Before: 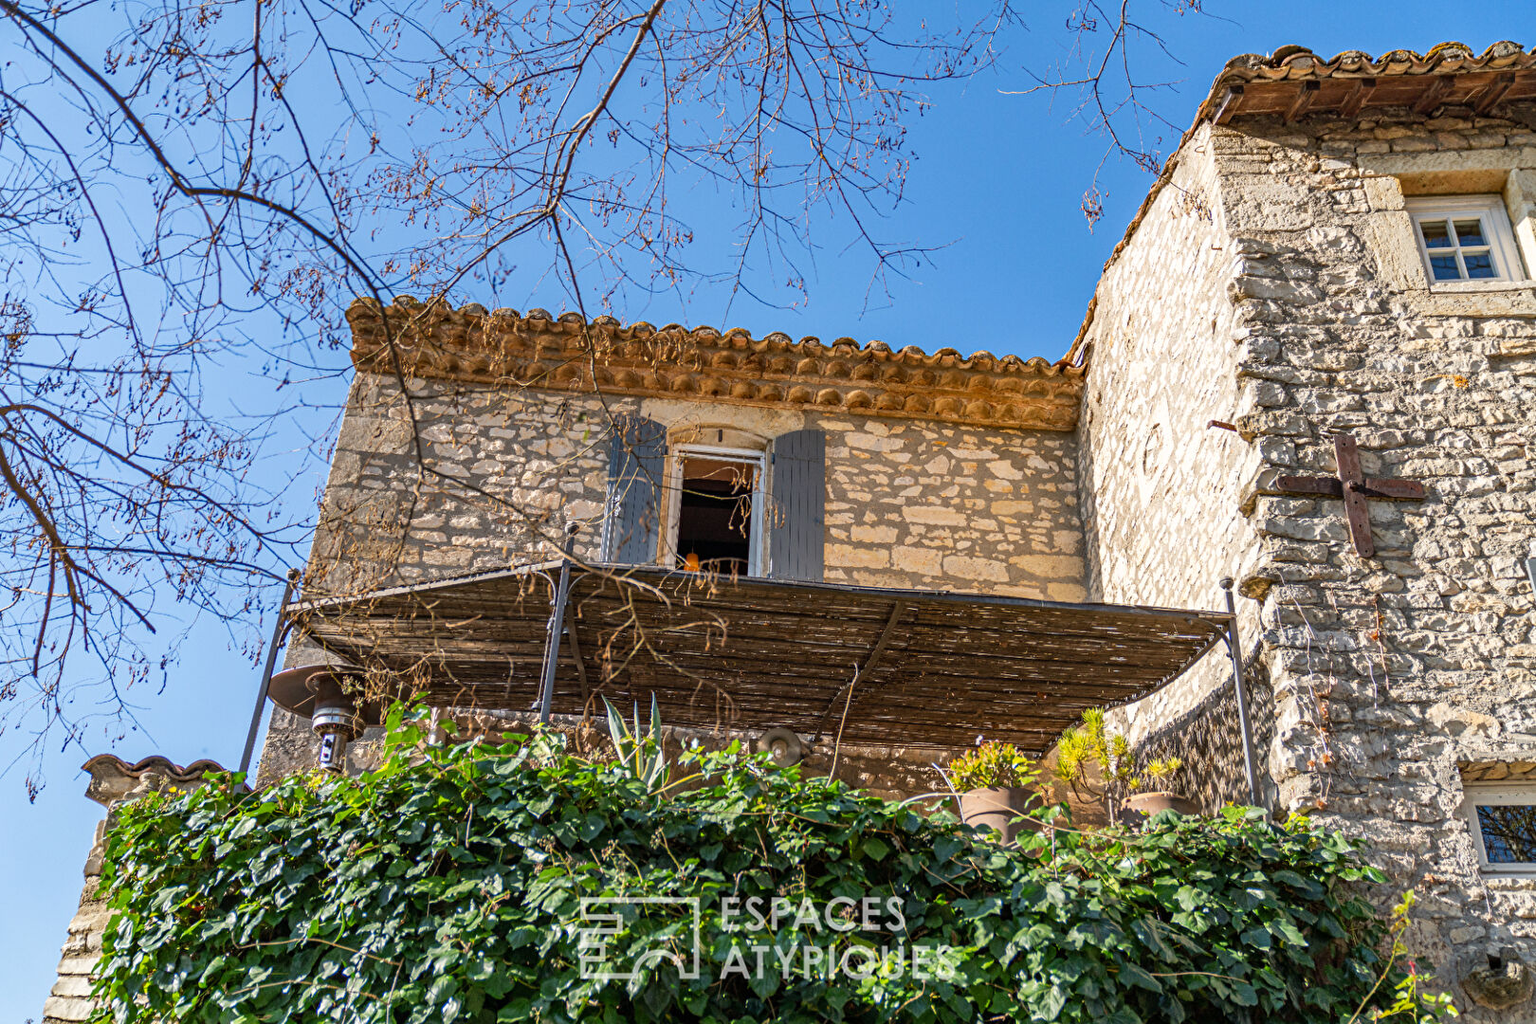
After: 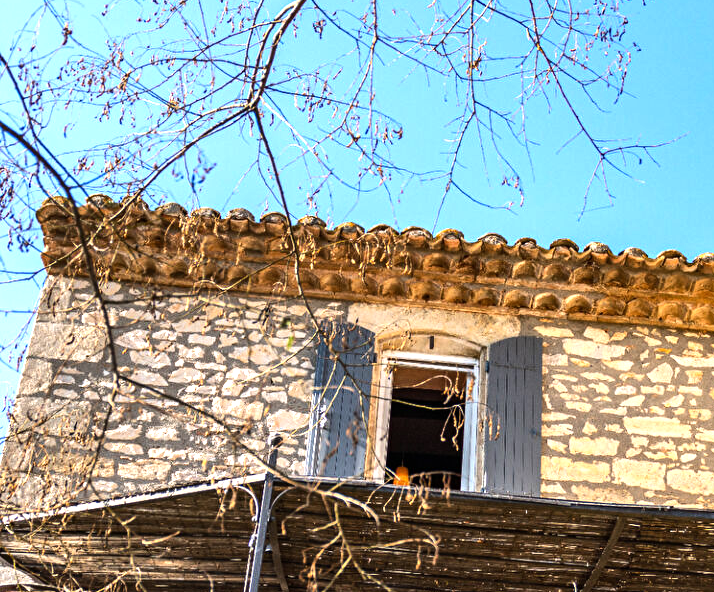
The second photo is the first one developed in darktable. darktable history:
crop: left 20.248%, top 10.86%, right 35.675%, bottom 34.321%
tone equalizer: -8 EV -0.75 EV, -7 EV -0.7 EV, -6 EV -0.6 EV, -5 EV -0.4 EV, -3 EV 0.4 EV, -2 EV 0.6 EV, -1 EV 0.7 EV, +0 EV 0.75 EV, edges refinement/feathering 500, mask exposure compensation -1.57 EV, preserve details no
exposure: exposure 0.485 EV, compensate highlight preservation false
